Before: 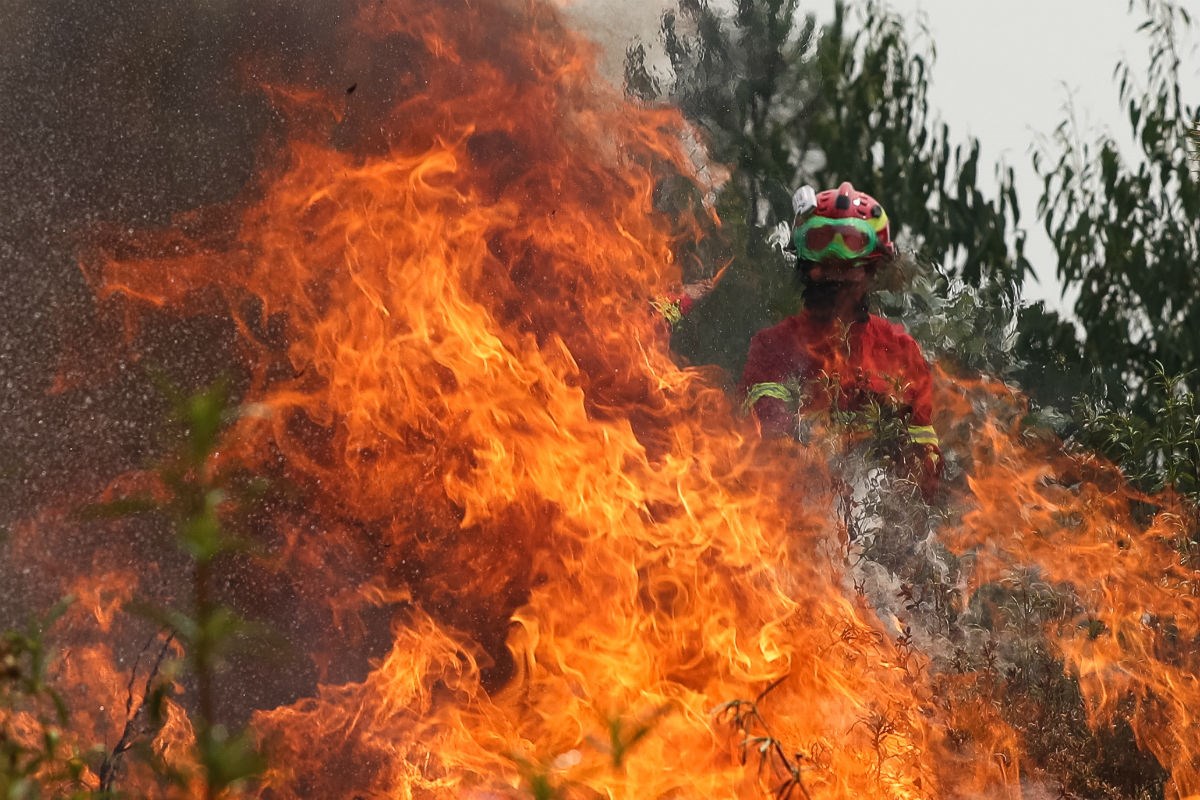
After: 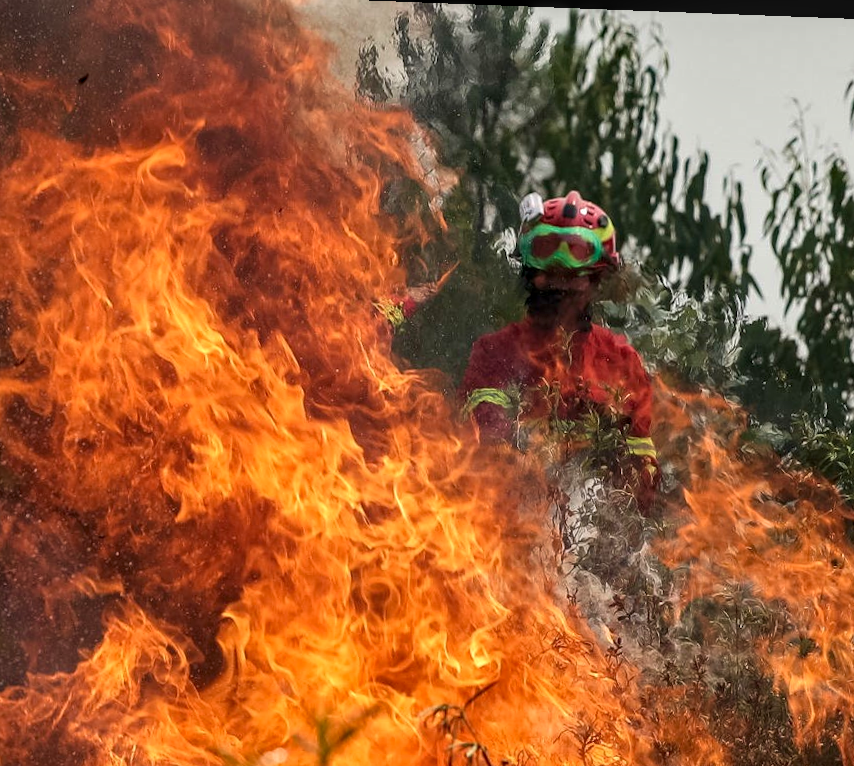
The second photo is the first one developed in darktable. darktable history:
local contrast: on, module defaults
crop and rotate: left 24.034%, top 2.838%, right 6.406%, bottom 6.299%
haze removal: compatibility mode true, adaptive false
rotate and perspective: rotation 2.17°, automatic cropping off
velvia: on, module defaults
